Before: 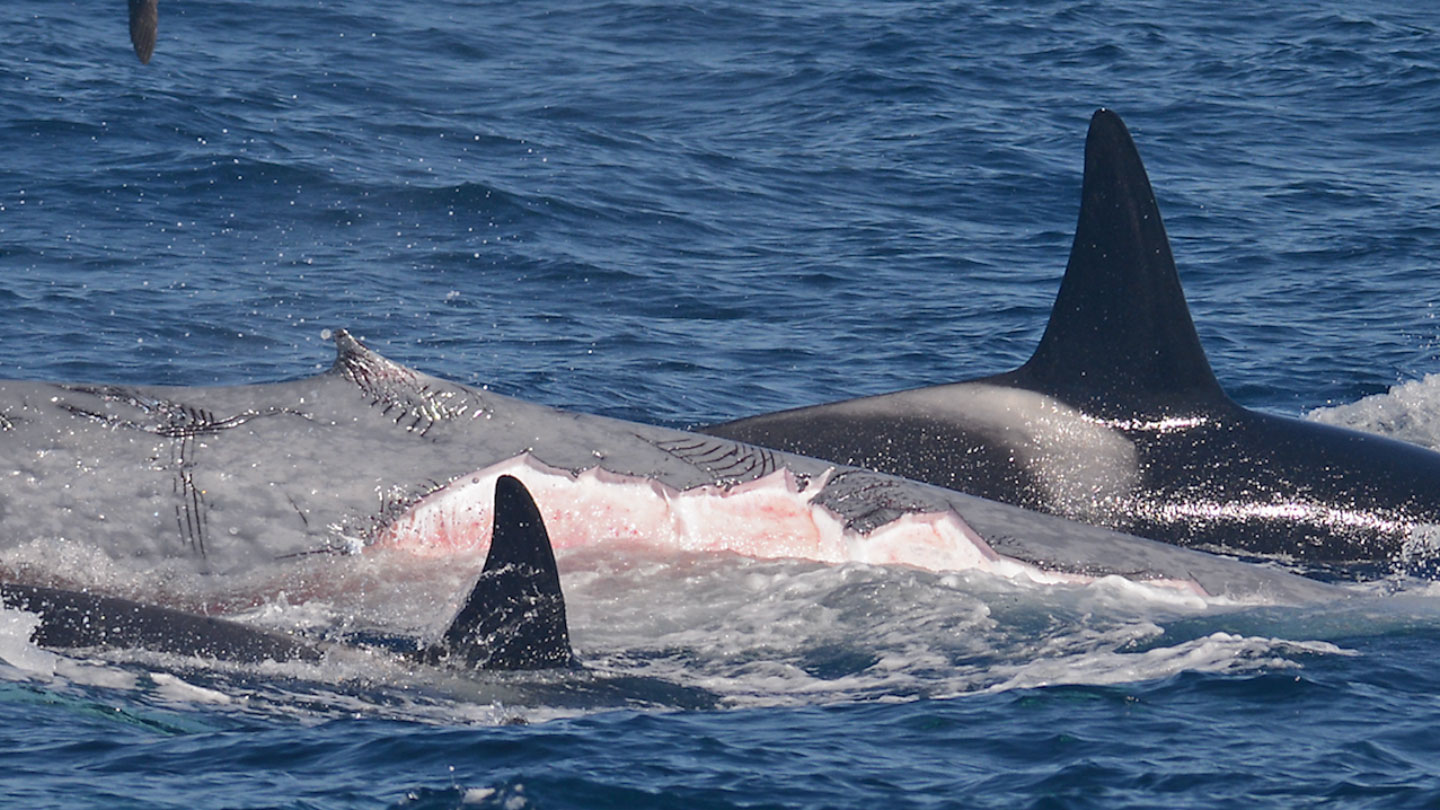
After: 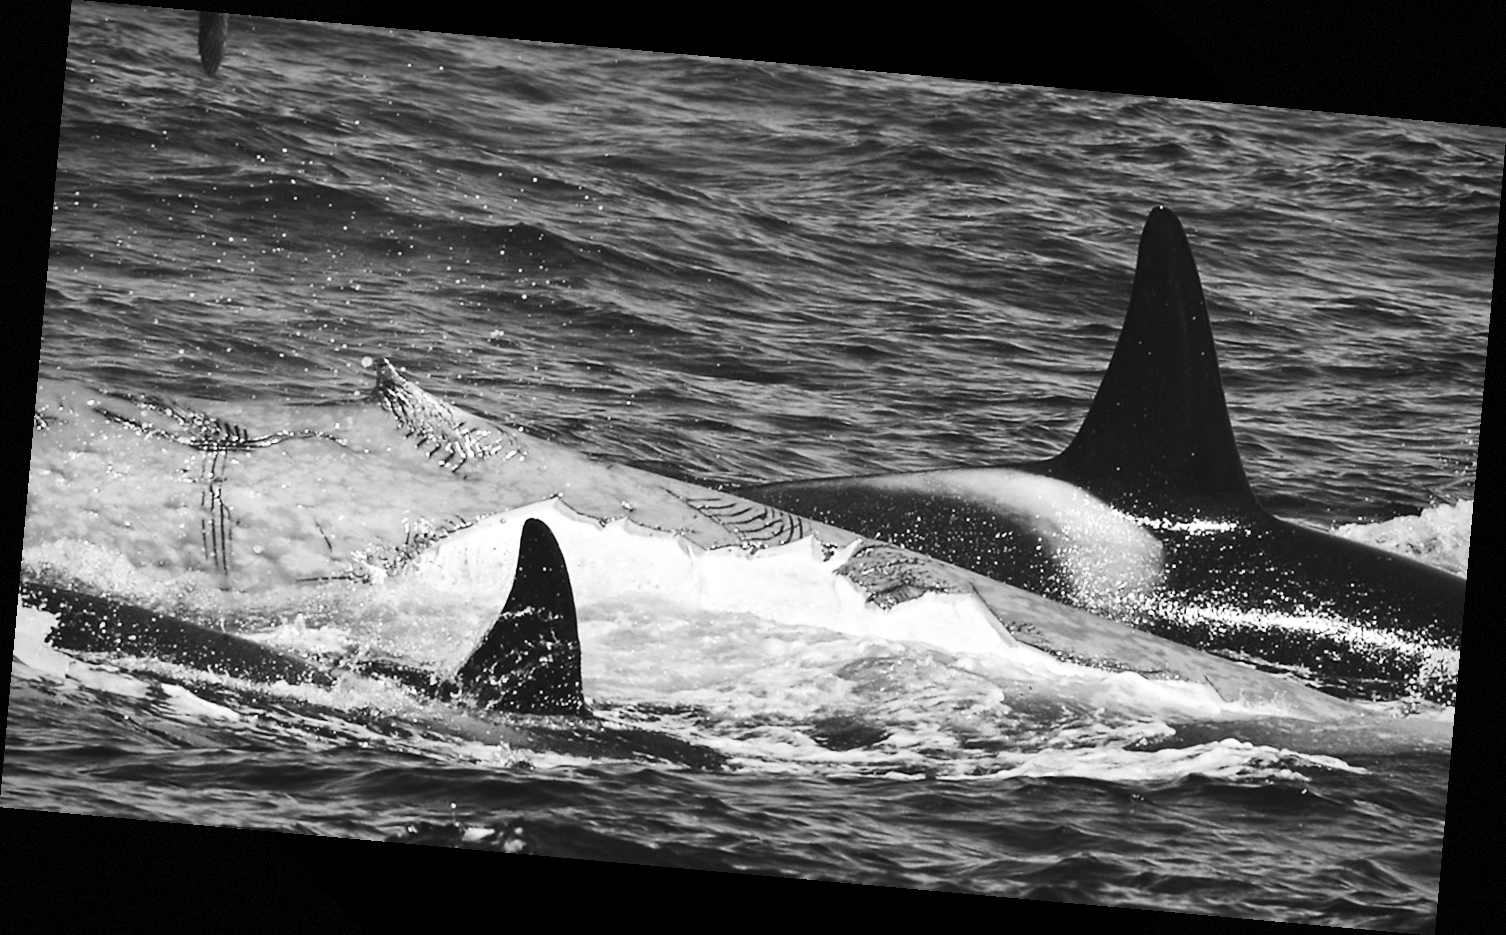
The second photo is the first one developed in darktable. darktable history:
monochrome: on, module defaults
contrast brightness saturation: contrast 0.4, brightness 0.1, saturation 0.21
vignetting: dithering 8-bit output, unbound false
exposure: exposure 0.2 EV, compensate highlight preservation false
rotate and perspective: rotation 5.12°, automatic cropping off
